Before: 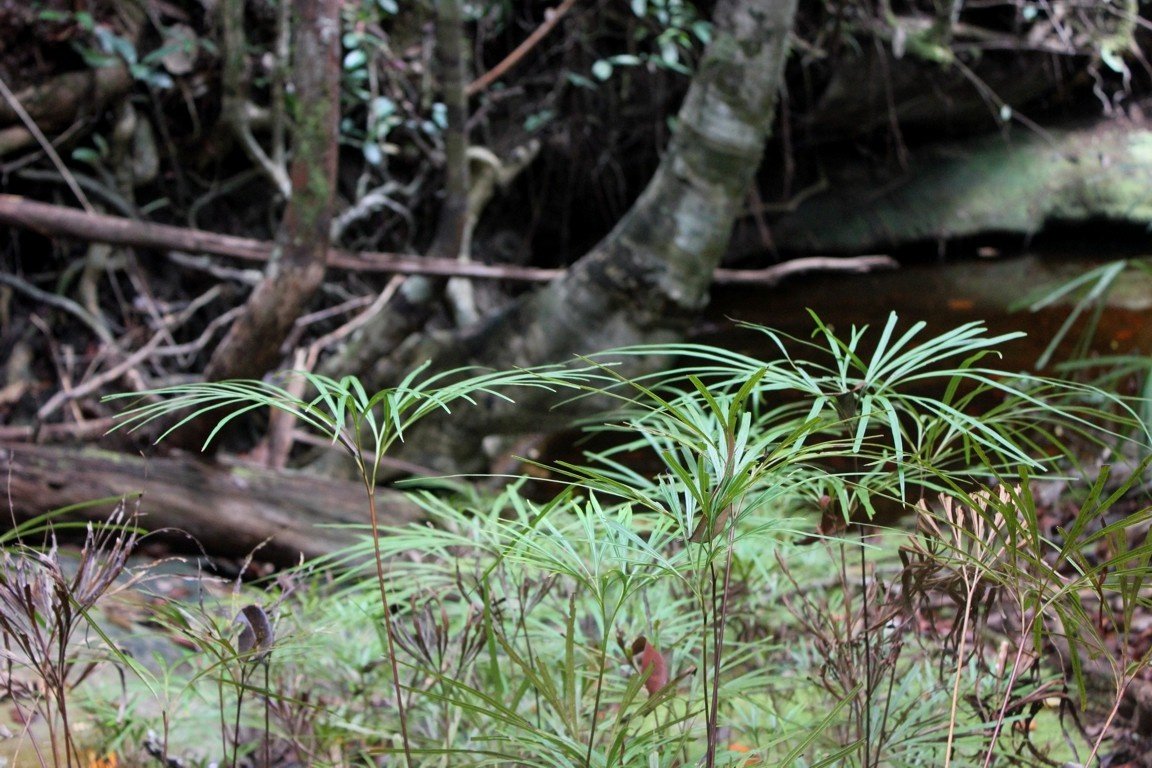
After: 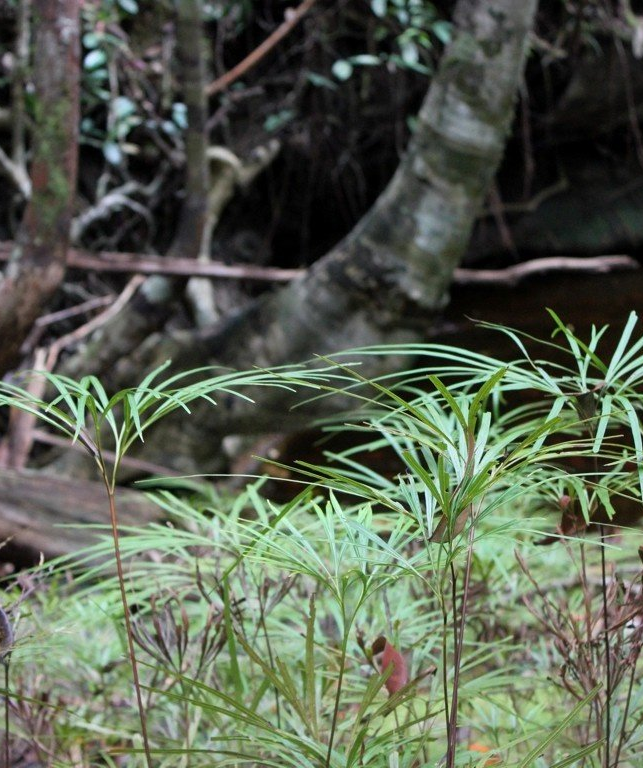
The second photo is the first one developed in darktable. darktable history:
crop and rotate: left 22.607%, right 21.557%
